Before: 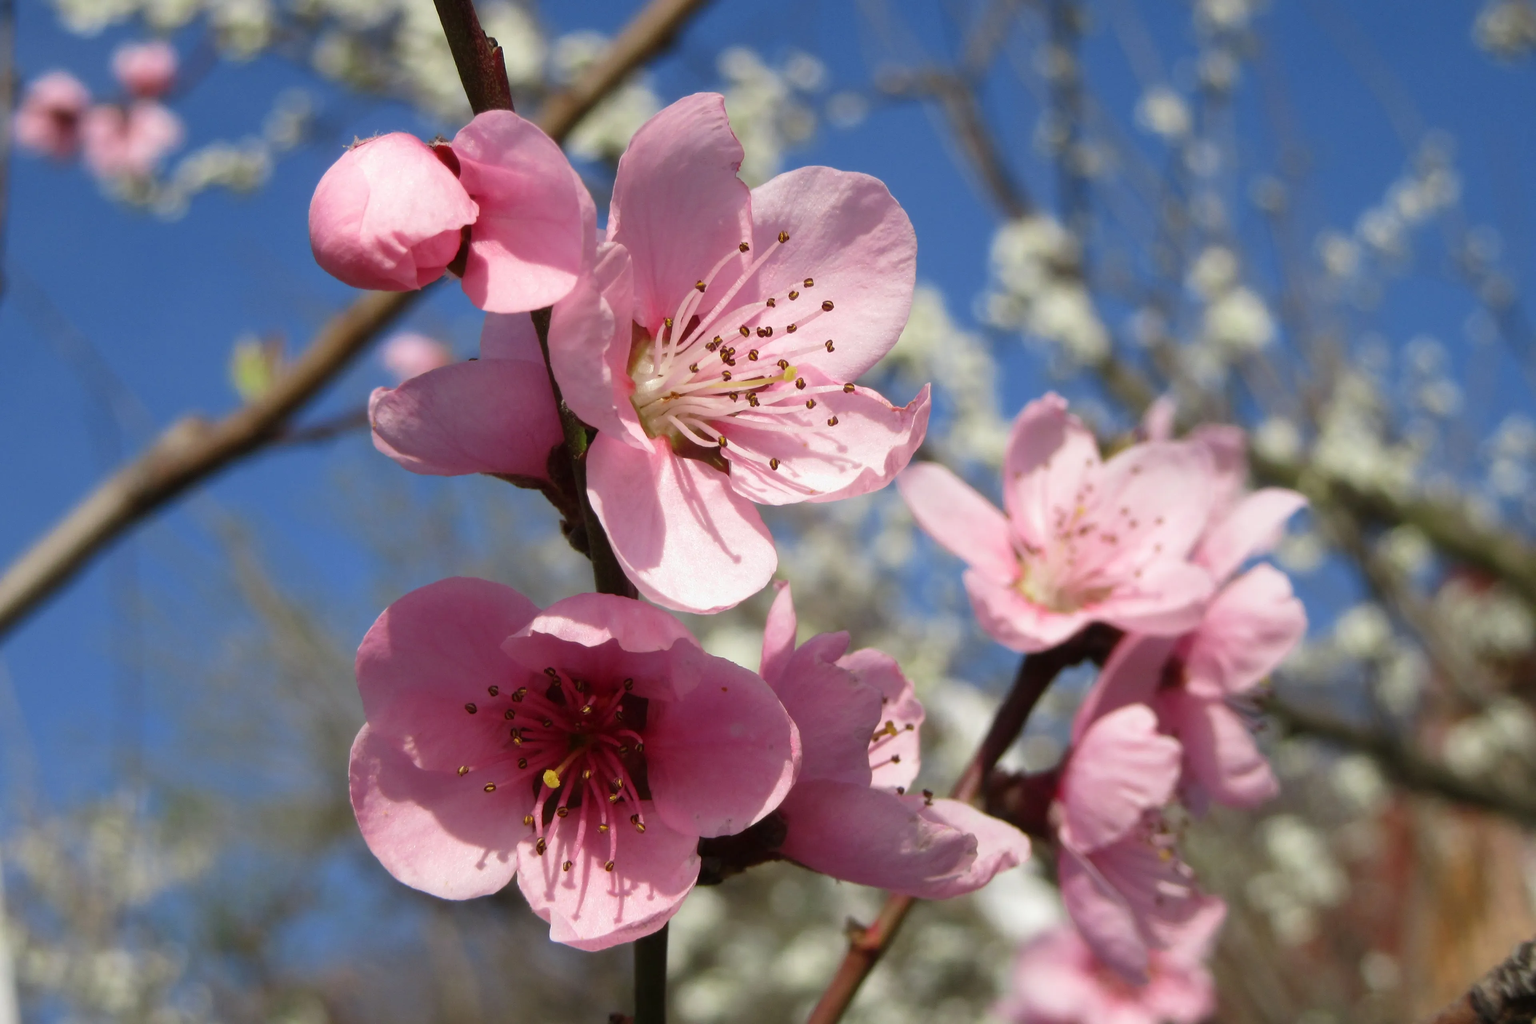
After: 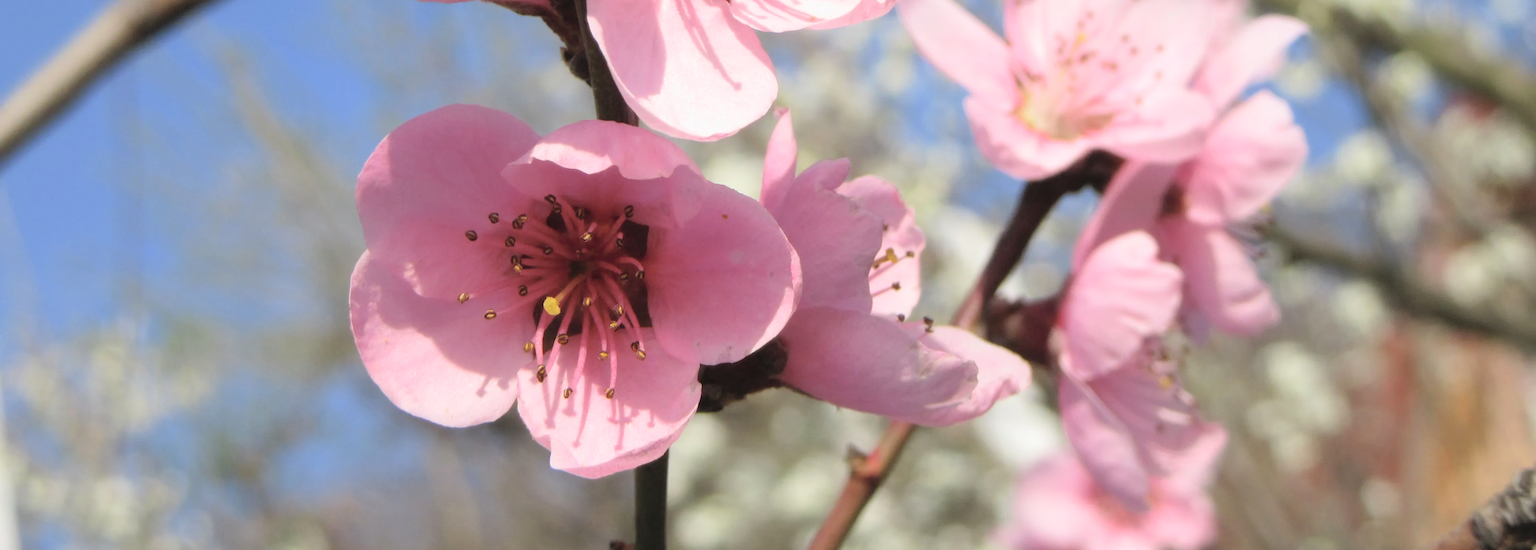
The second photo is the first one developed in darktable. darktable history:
global tonemap: drago (0.7, 100)
crop and rotate: top 46.237%
